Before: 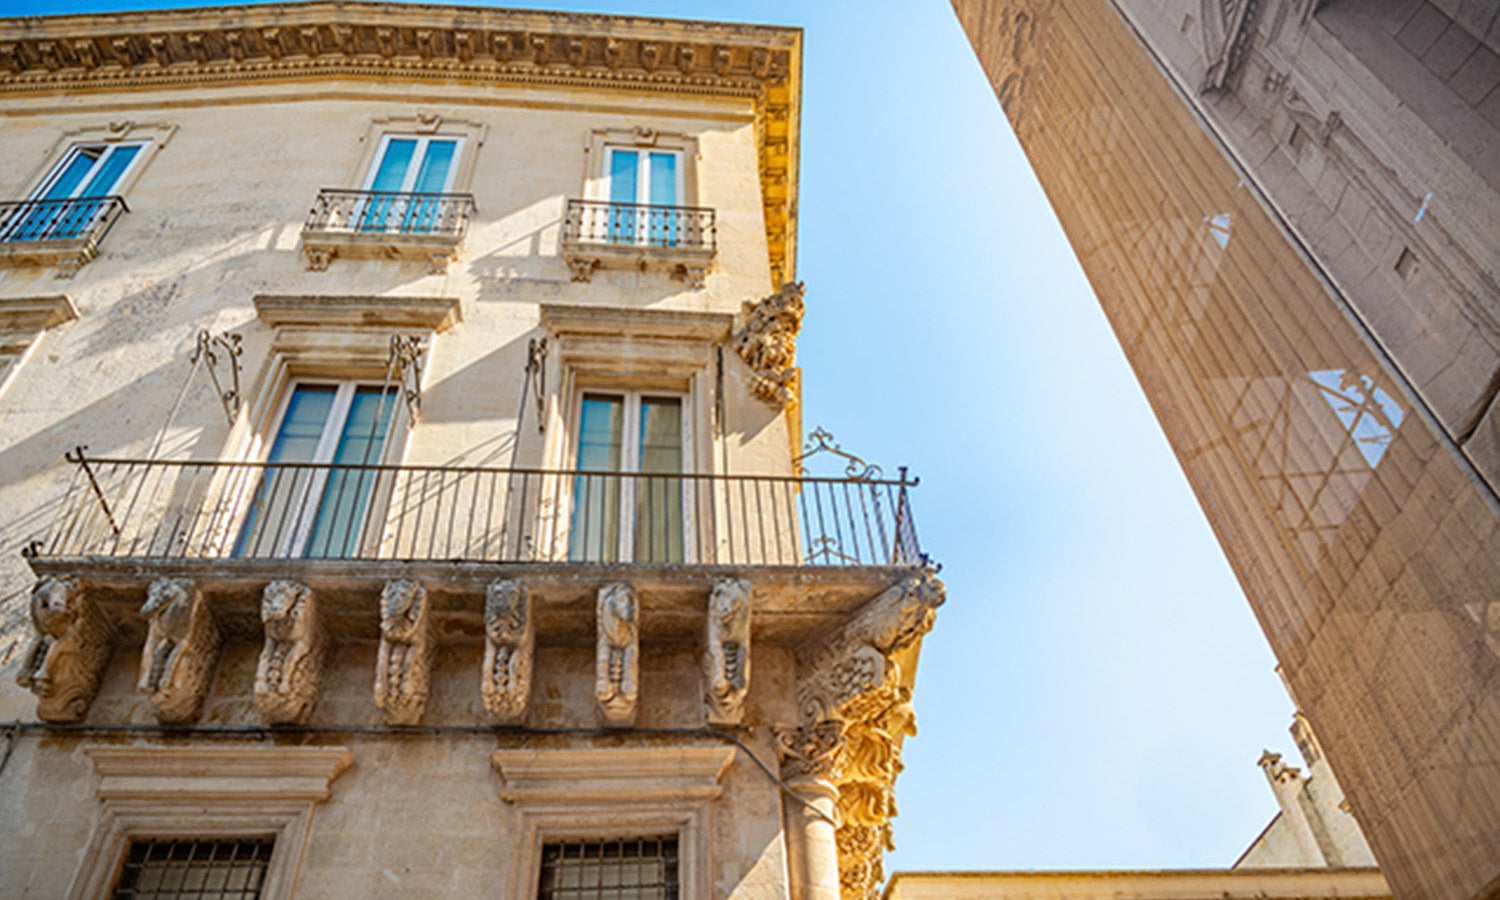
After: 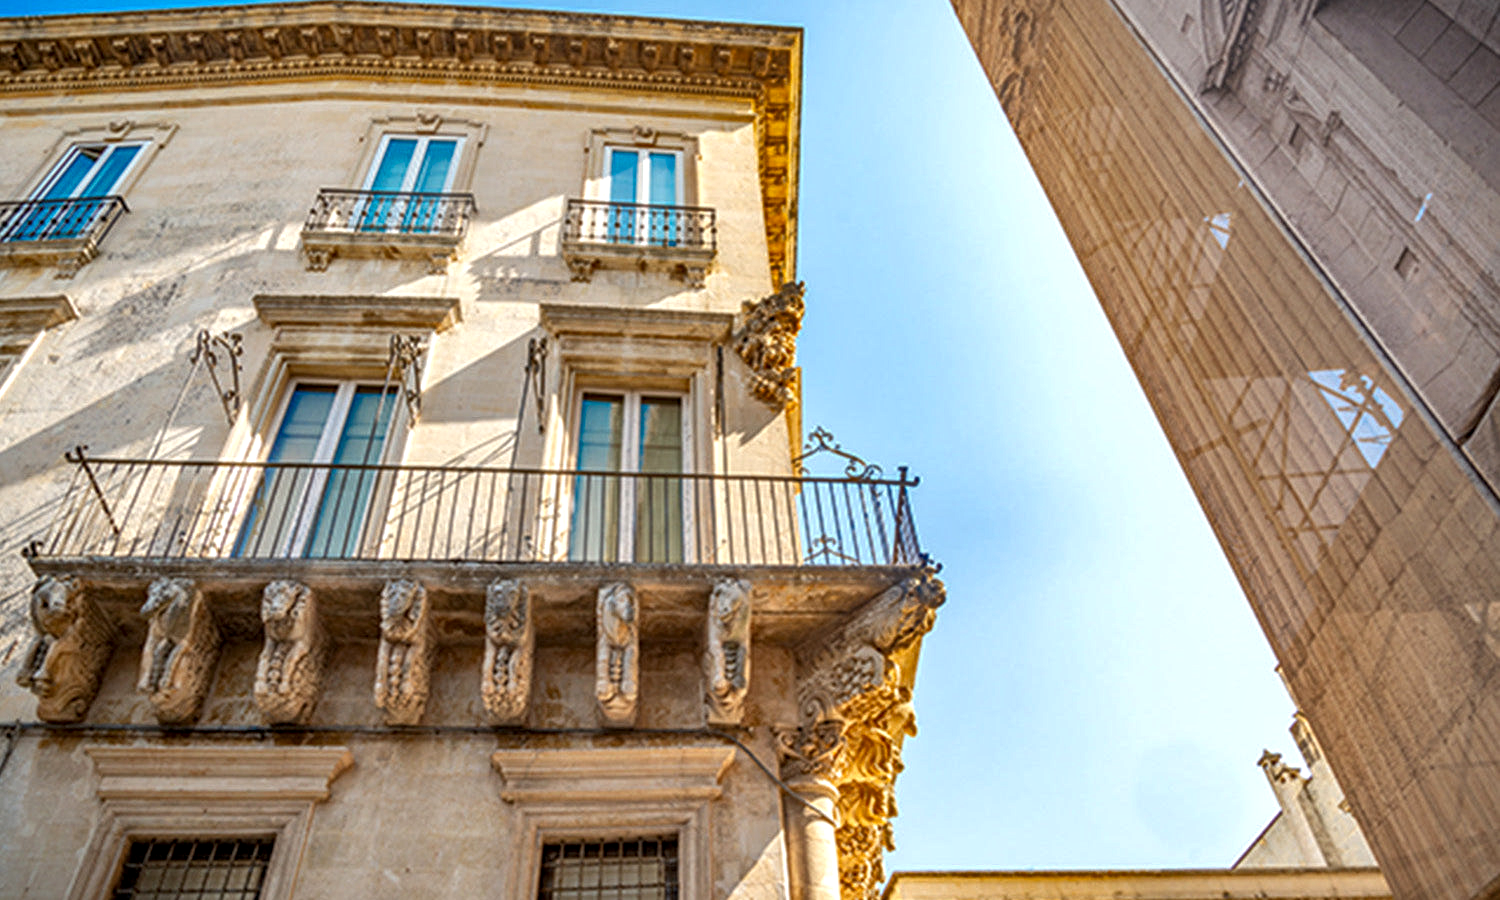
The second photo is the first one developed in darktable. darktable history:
exposure: exposure 0.188 EV, compensate highlight preservation false
shadows and highlights: soften with gaussian
local contrast: on, module defaults
